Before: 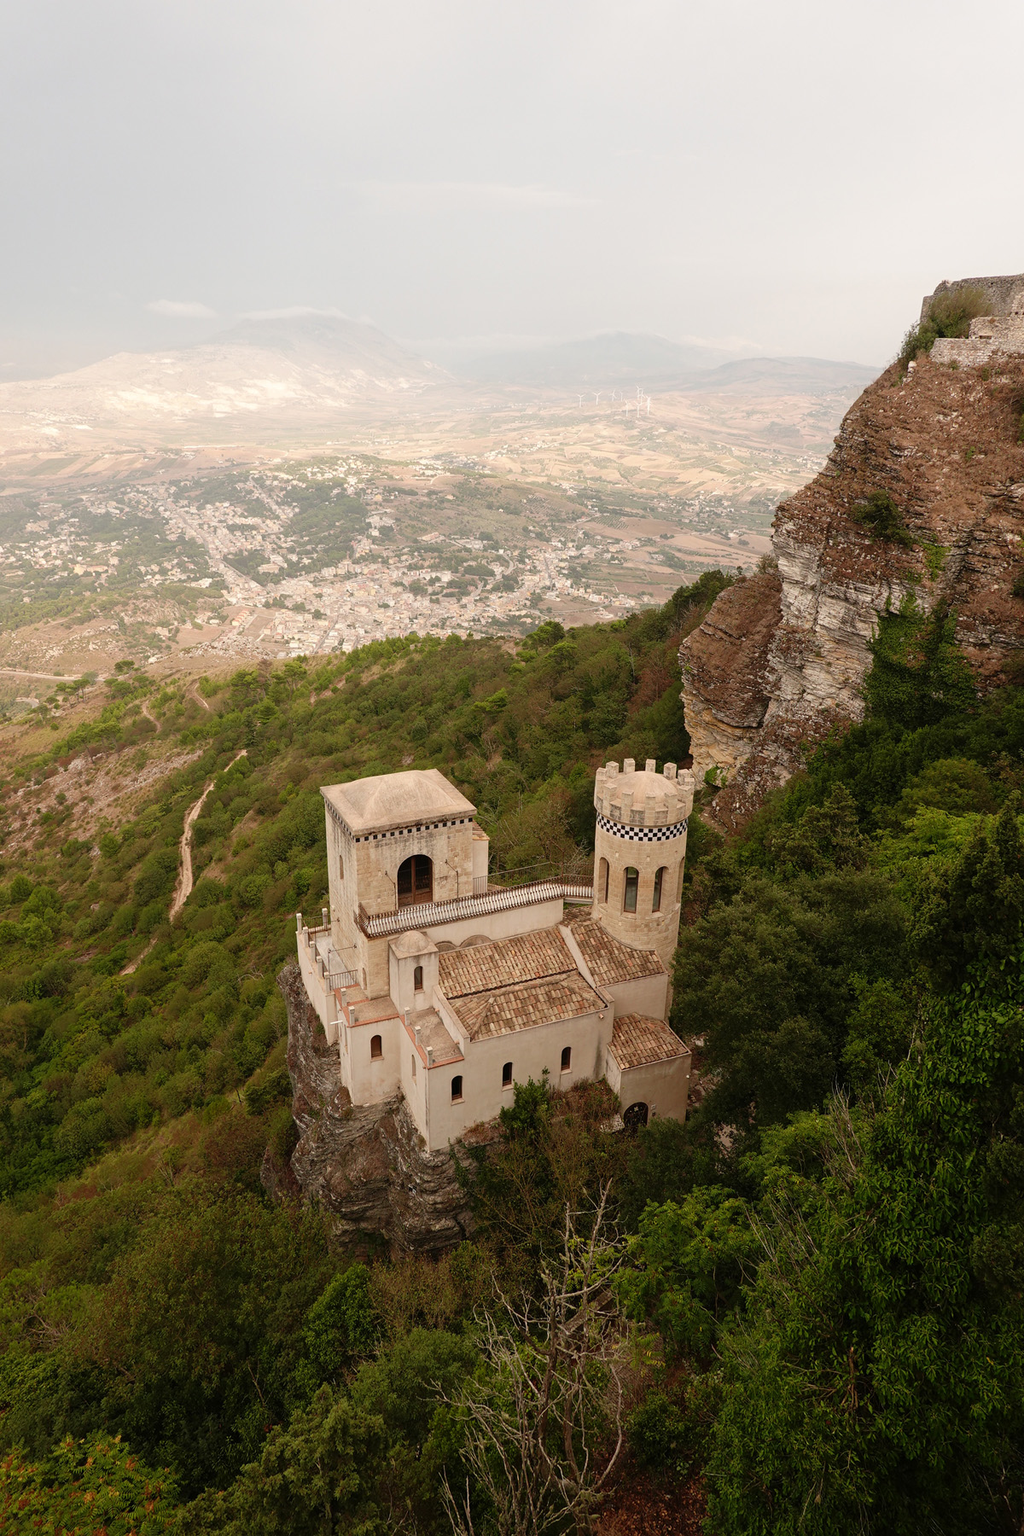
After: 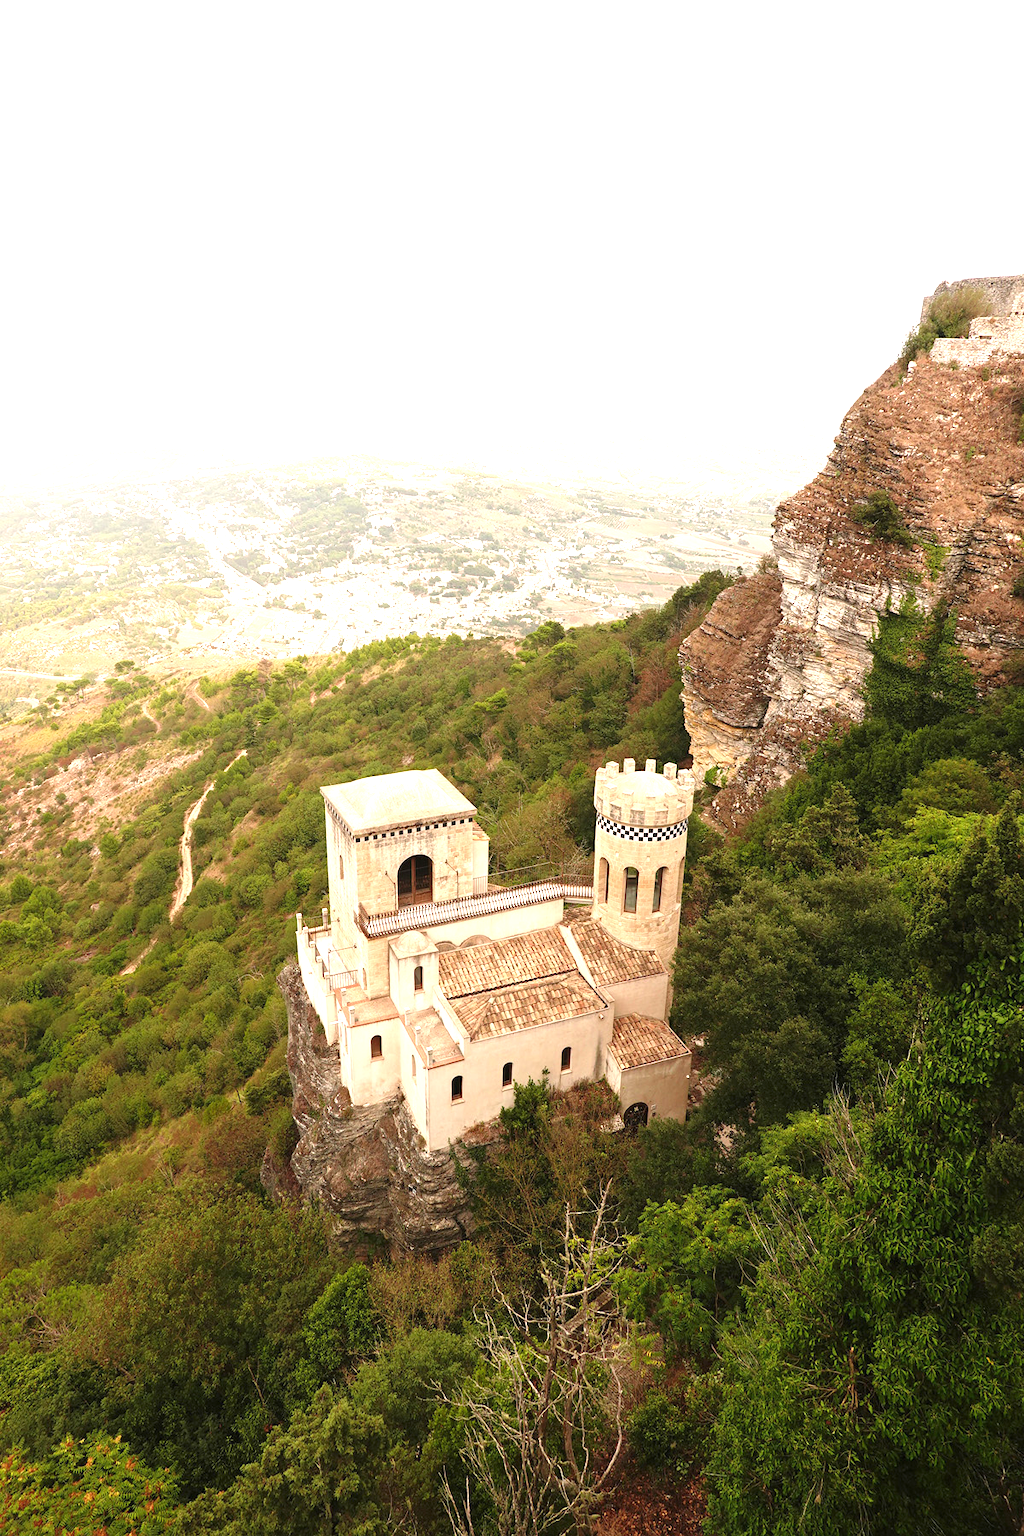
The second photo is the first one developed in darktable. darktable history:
exposure: black level correction 0, exposure 1.386 EV, compensate highlight preservation false
